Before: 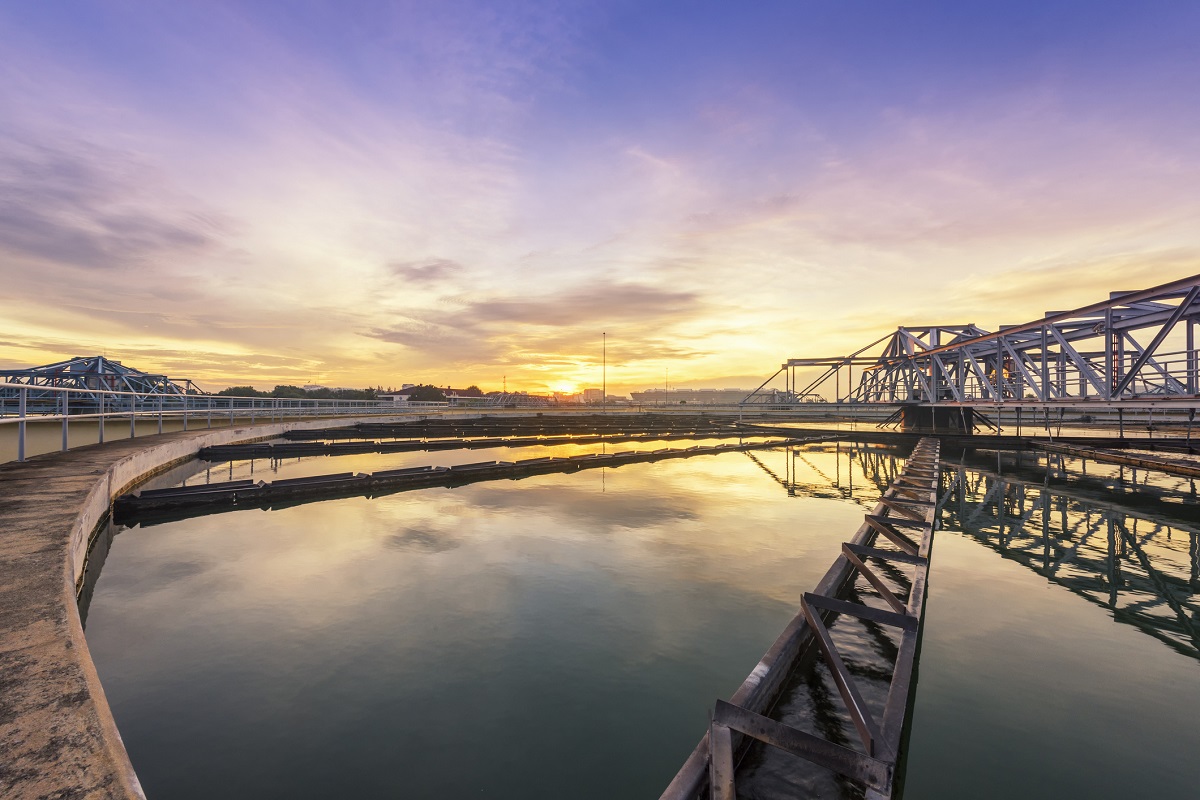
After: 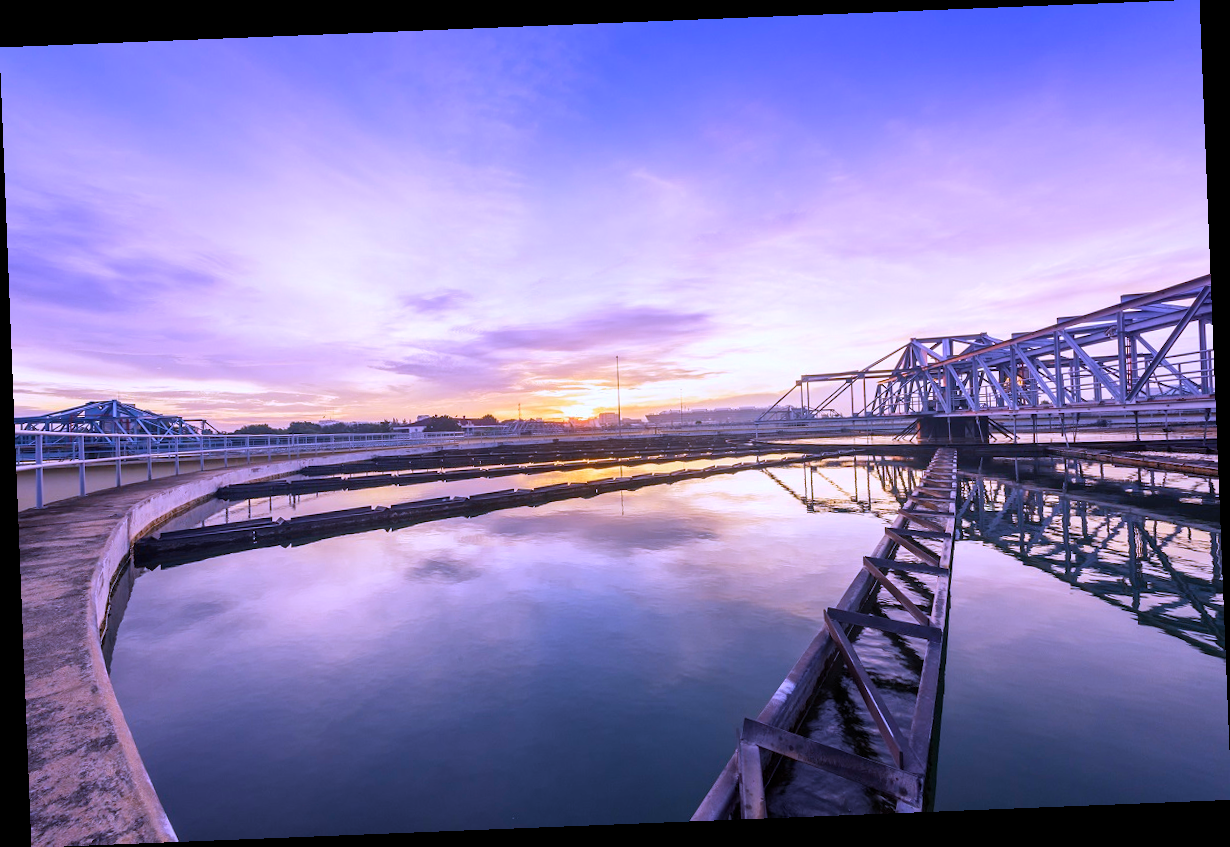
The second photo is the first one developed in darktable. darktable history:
rotate and perspective: rotation -2.29°, automatic cropping off
white balance: red 0.98, blue 1.61
